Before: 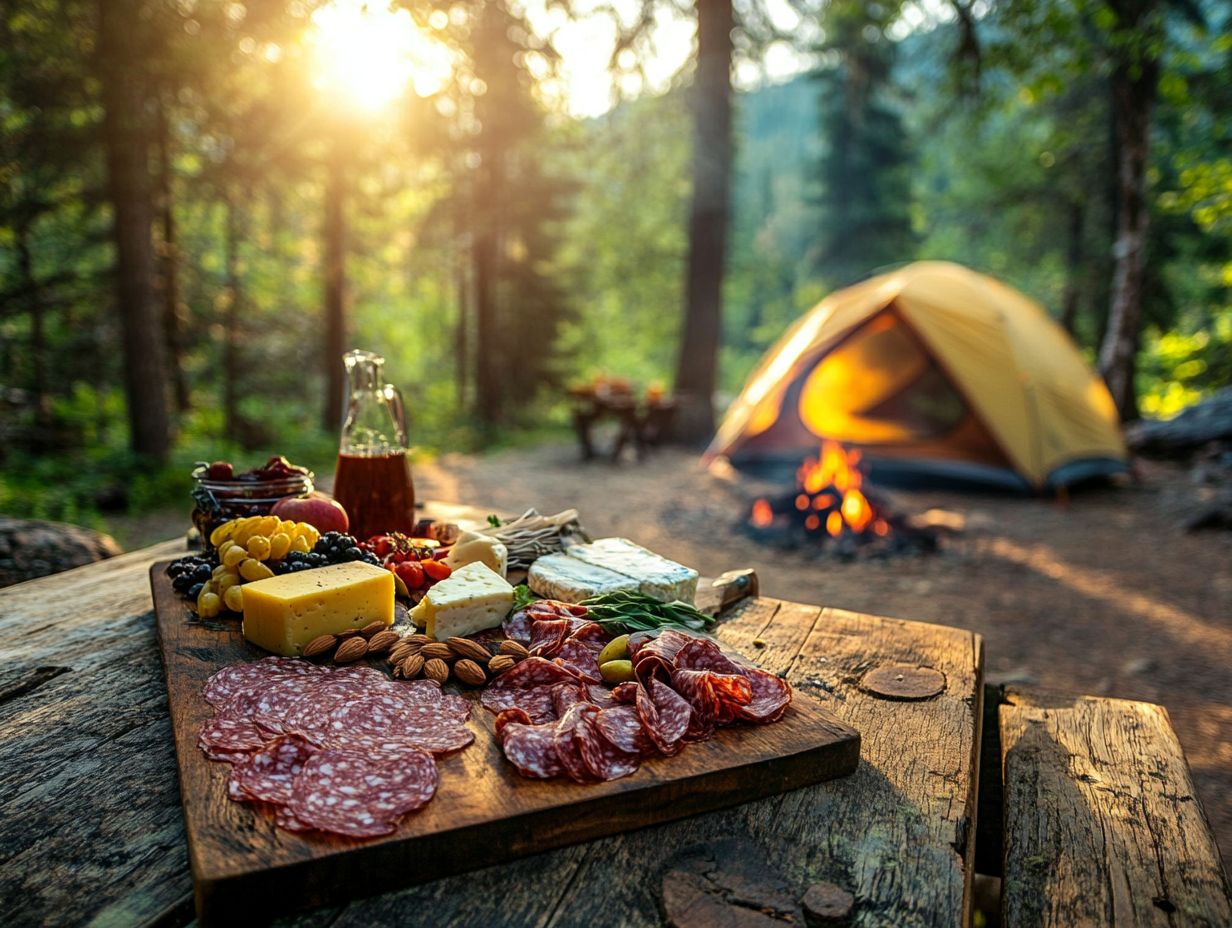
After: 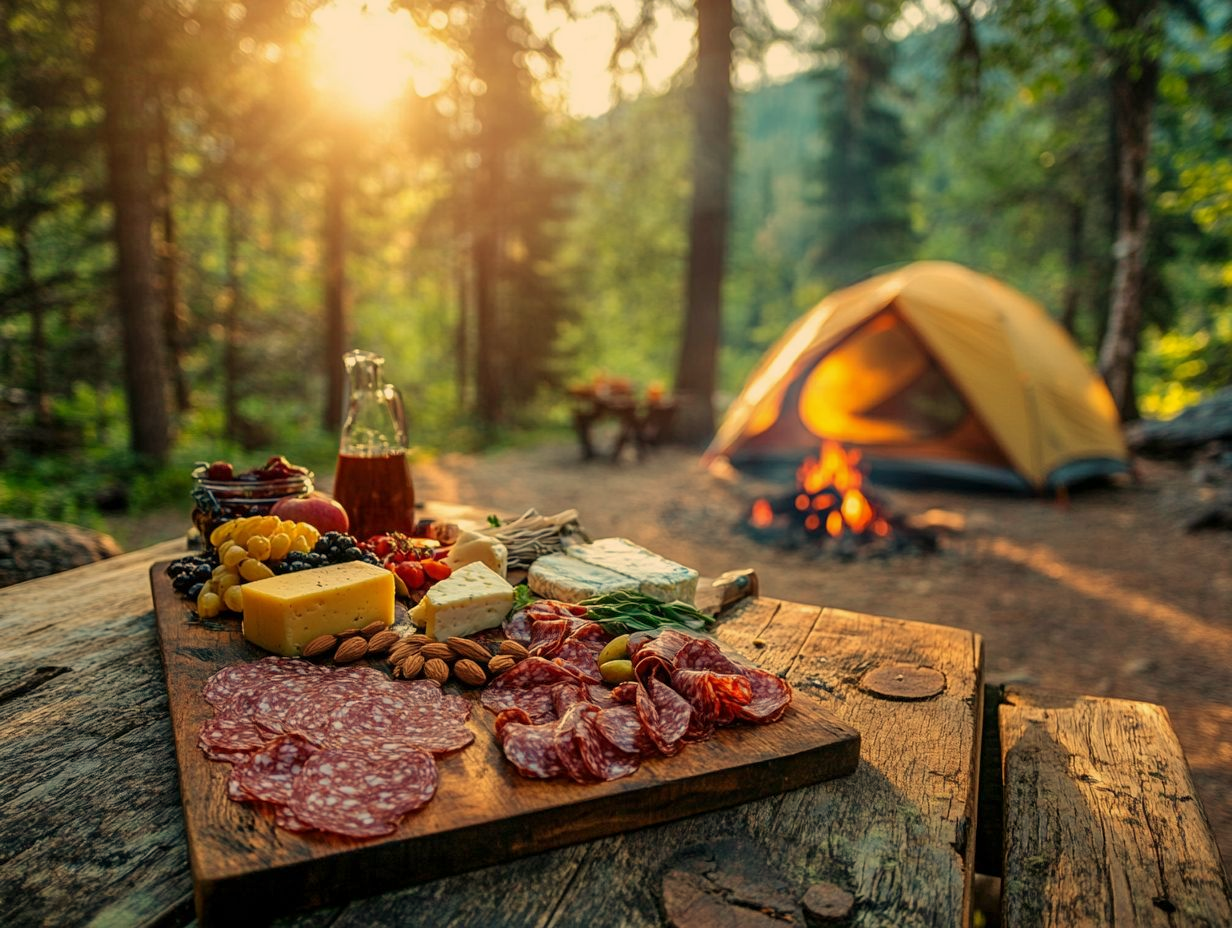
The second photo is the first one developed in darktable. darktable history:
tone equalizer: -8 EV 0.25 EV, -7 EV 0.417 EV, -6 EV 0.417 EV, -5 EV 0.25 EV, -3 EV -0.25 EV, -2 EV -0.417 EV, -1 EV -0.417 EV, +0 EV -0.25 EV, edges refinement/feathering 500, mask exposure compensation -1.57 EV, preserve details guided filter
white balance: red 1.123, blue 0.83
